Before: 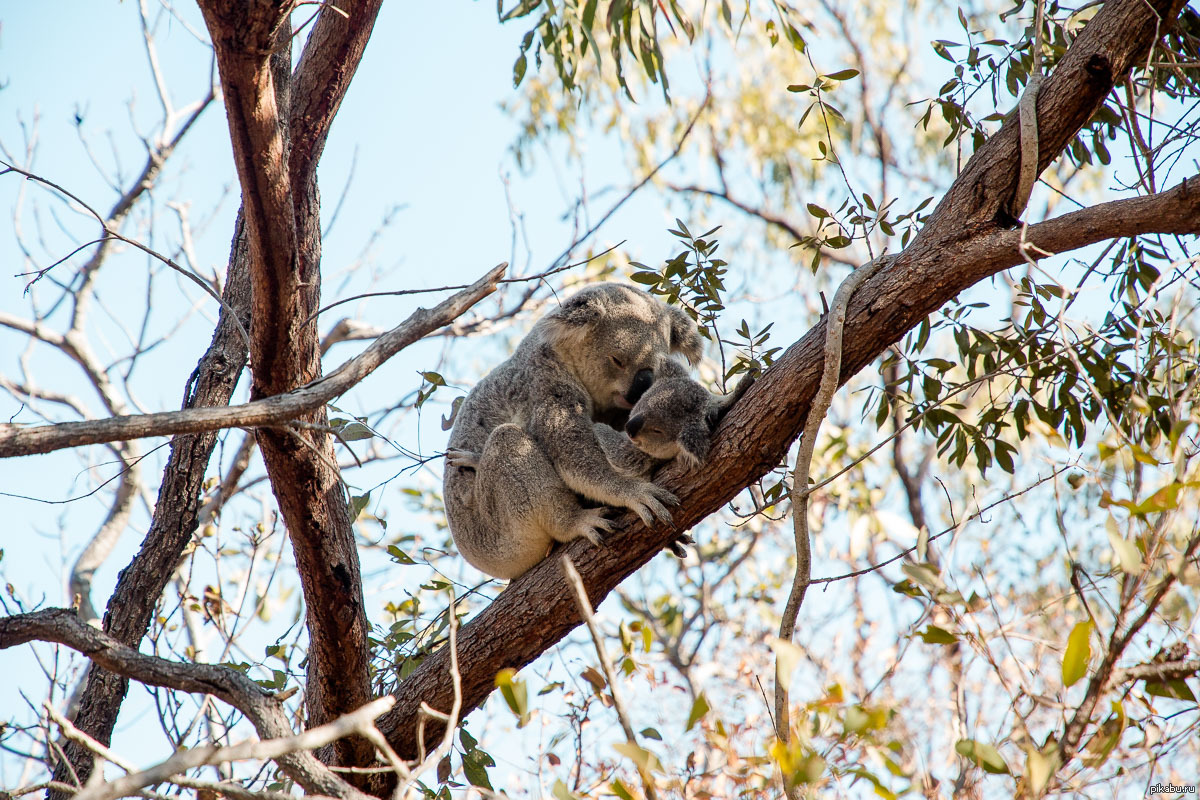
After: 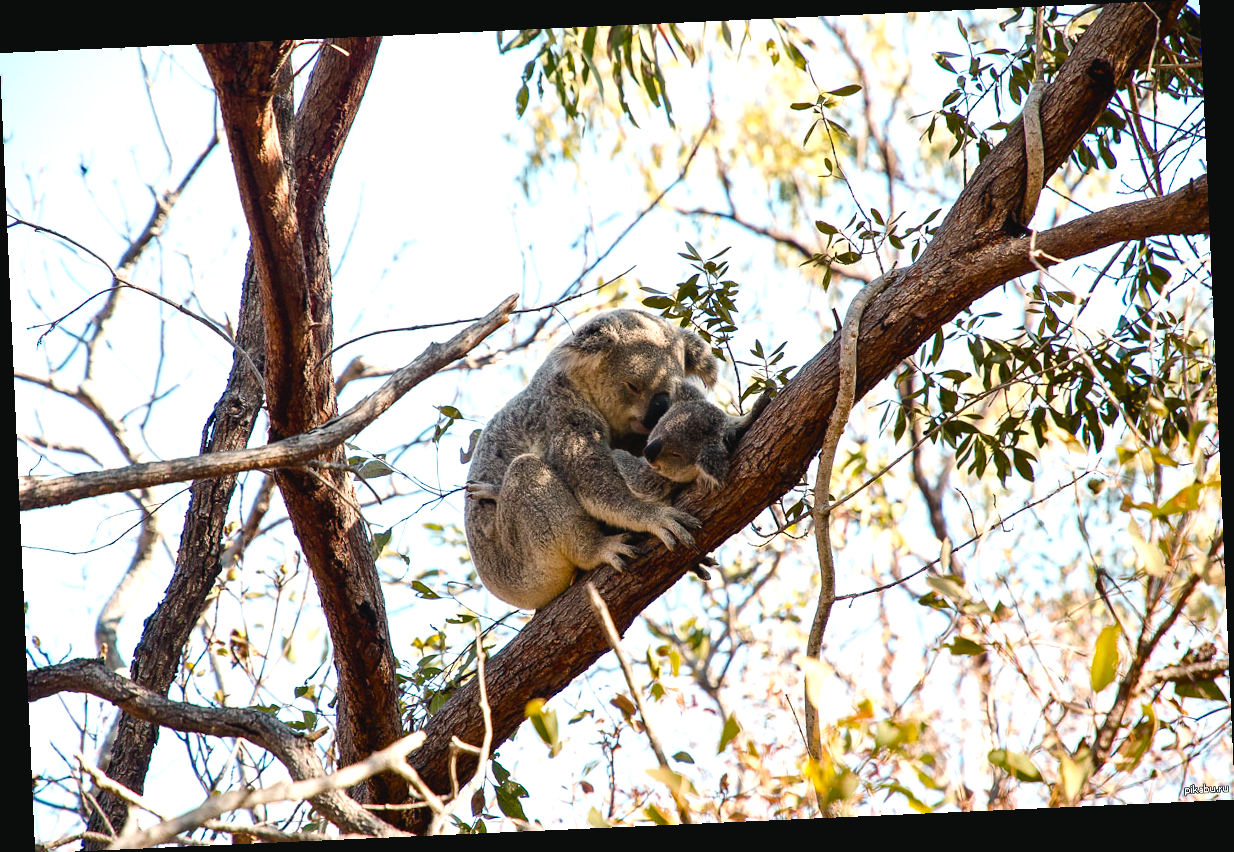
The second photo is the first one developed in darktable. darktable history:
rotate and perspective: rotation -2.56°, automatic cropping off
color balance rgb: shadows lift › chroma 1%, shadows lift › hue 217.2°, power › hue 310.8°, highlights gain › chroma 1%, highlights gain › hue 54°, global offset › luminance 0.5%, global offset › hue 171.6°, perceptual saturation grading › global saturation 14.09%, perceptual saturation grading › highlights -25%, perceptual saturation grading › shadows 30%, perceptual brilliance grading › highlights 13.42%, perceptual brilliance grading › mid-tones 8.05%, perceptual brilliance grading › shadows -17.45%, global vibrance 25%
